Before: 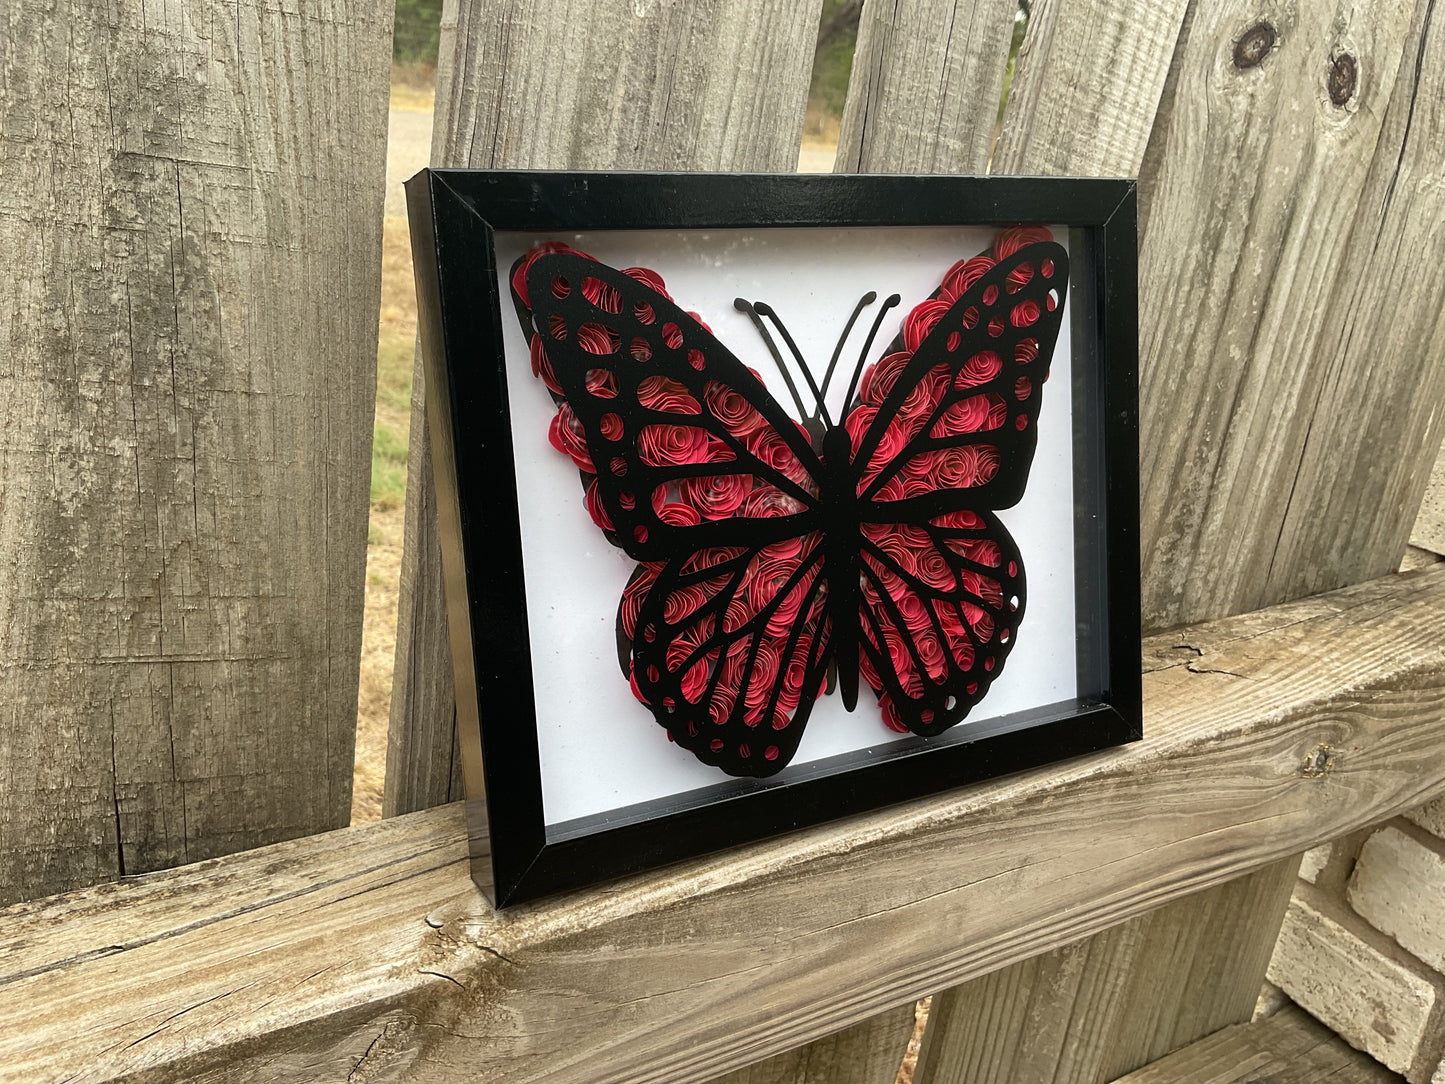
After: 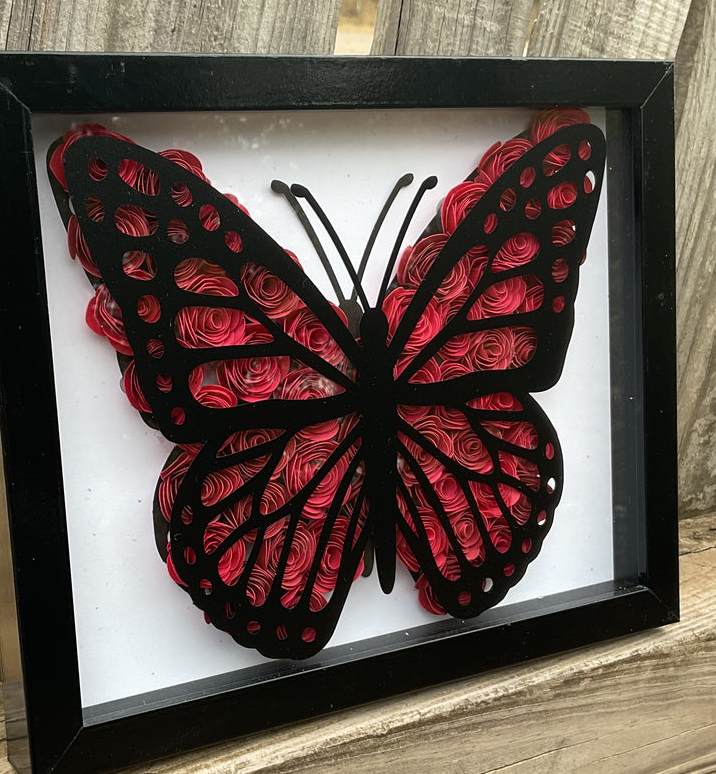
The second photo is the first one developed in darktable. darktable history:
white balance: emerald 1
crop: left 32.075%, top 10.976%, right 18.355%, bottom 17.596%
